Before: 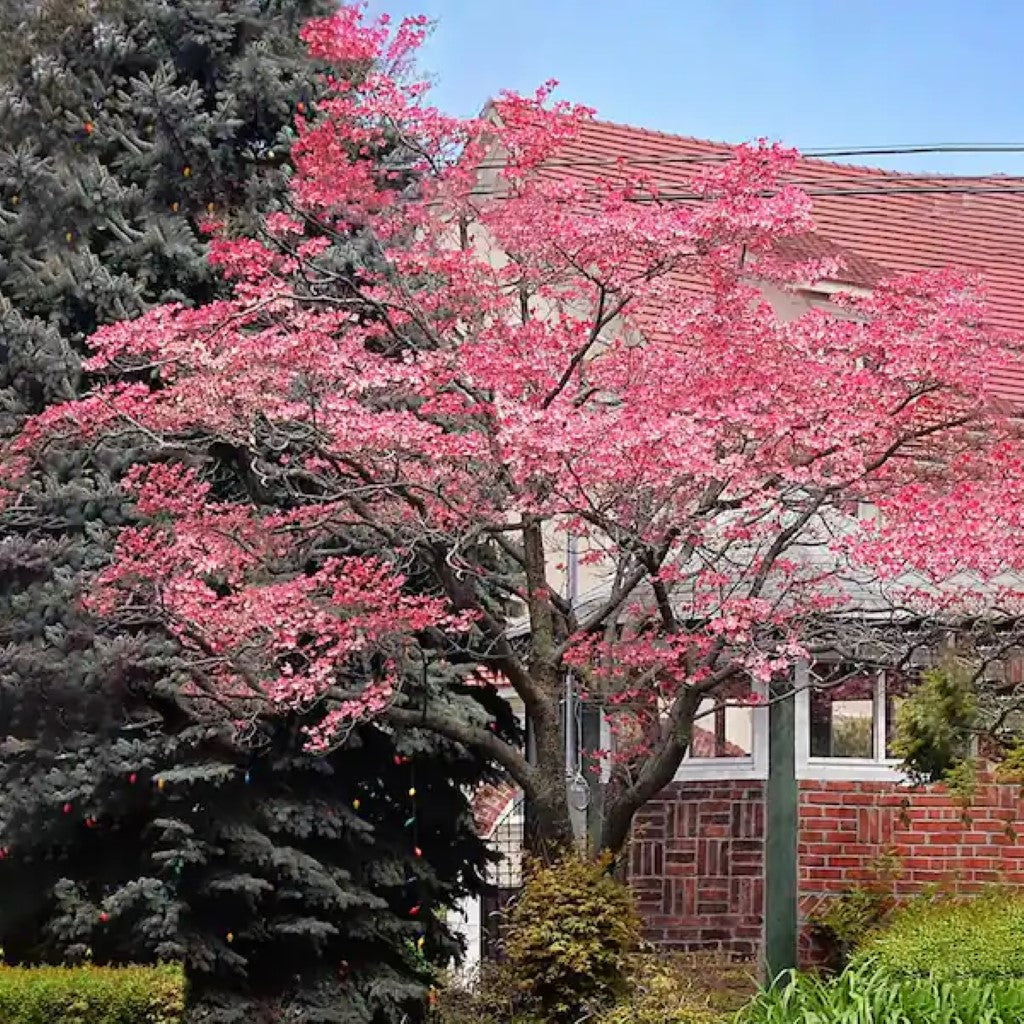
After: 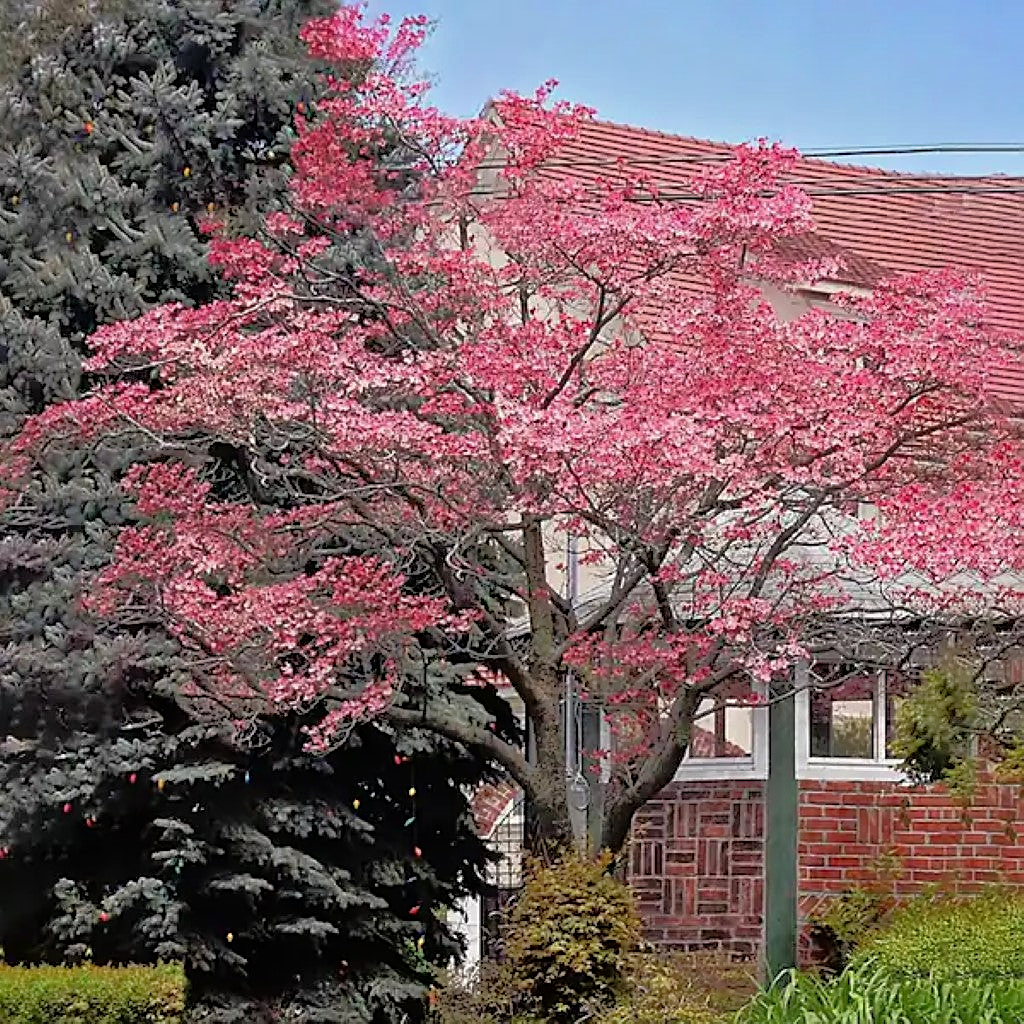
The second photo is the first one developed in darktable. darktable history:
sharpen: on, module defaults
tone equalizer: -8 EV -0.528 EV, -7 EV -0.319 EV, -6 EV -0.083 EV, -5 EV 0.413 EV, -4 EV 0.985 EV, -3 EV 0.791 EV, -2 EV -0.01 EV, -1 EV 0.14 EV, +0 EV -0.012 EV, smoothing 1
exposure: exposure -0.293 EV, compensate highlight preservation false
